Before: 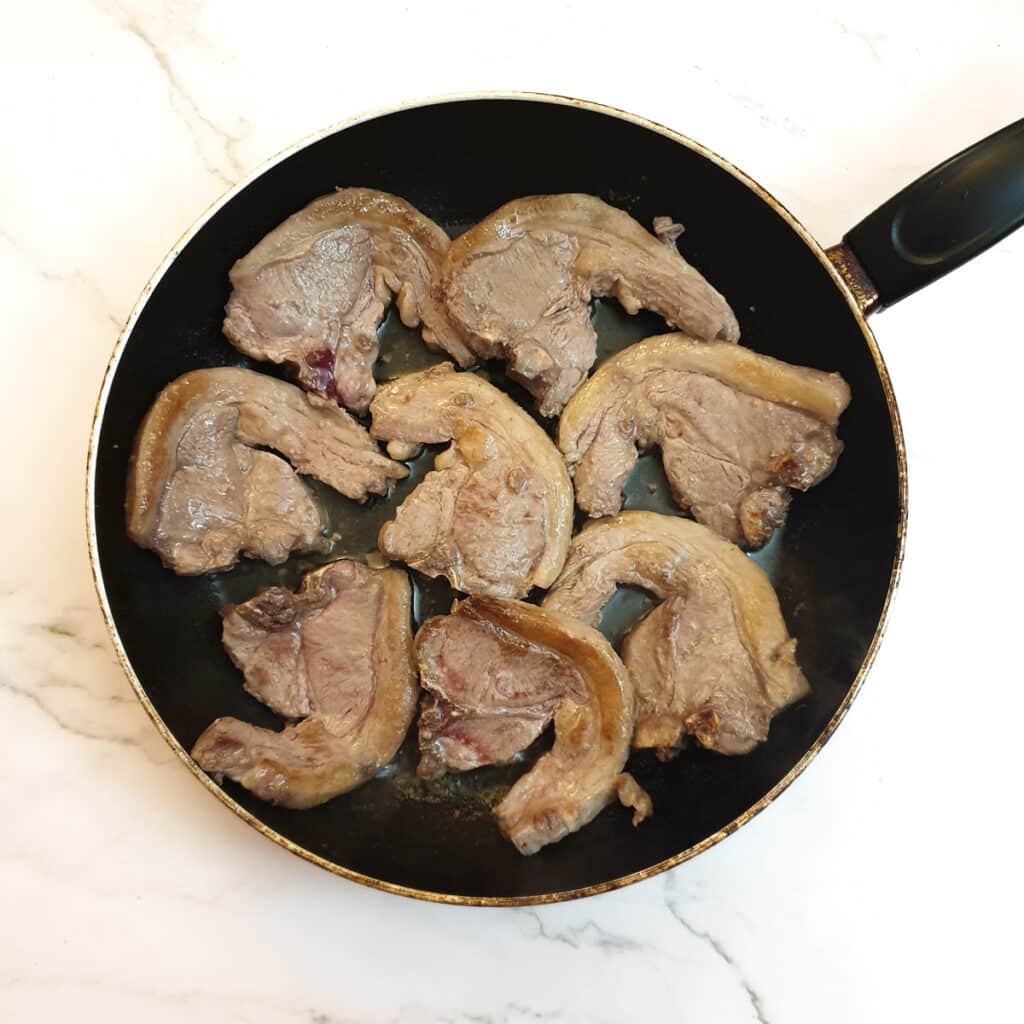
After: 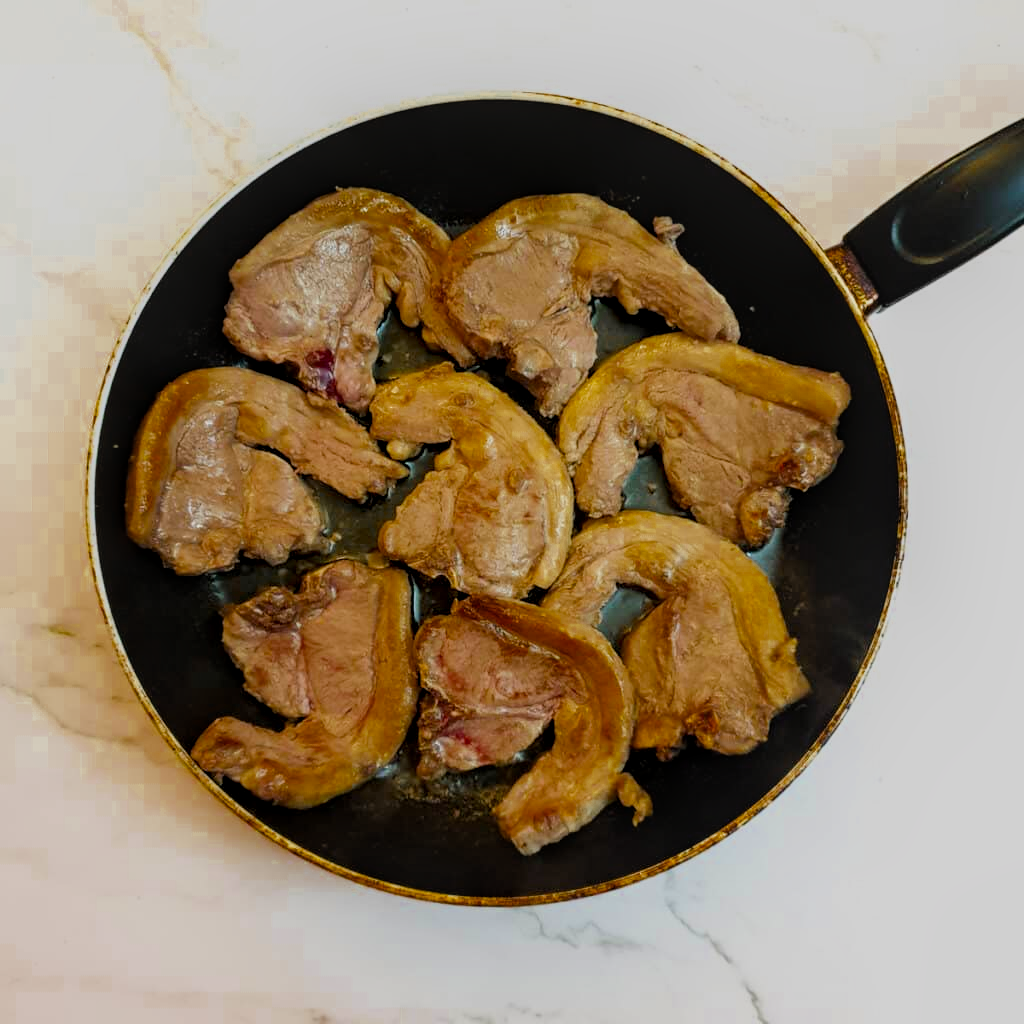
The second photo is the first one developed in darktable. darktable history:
filmic rgb: black relative exposure -7.65 EV, white relative exposure 4.56 EV, hardness 3.61, color science v6 (2022)
tone equalizer: on, module defaults
local contrast: detail 130%
color balance rgb: linear chroma grading › global chroma 15%, perceptual saturation grading › global saturation 30%
color zones: curves: ch0 [(0.11, 0.396) (0.195, 0.36) (0.25, 0.5) (0.303, 0.412) (0.357, 0.544) (0.75, 0.5) (0.967, 0.328)]; ch1 [(0, 0.468) (0.112, 0.512) (0.202, 0.6) (0.25, 0.5) (0.307, 0.352) (0.357, 0.544) (0.75, 0.5) (0.963, 0.524)]
